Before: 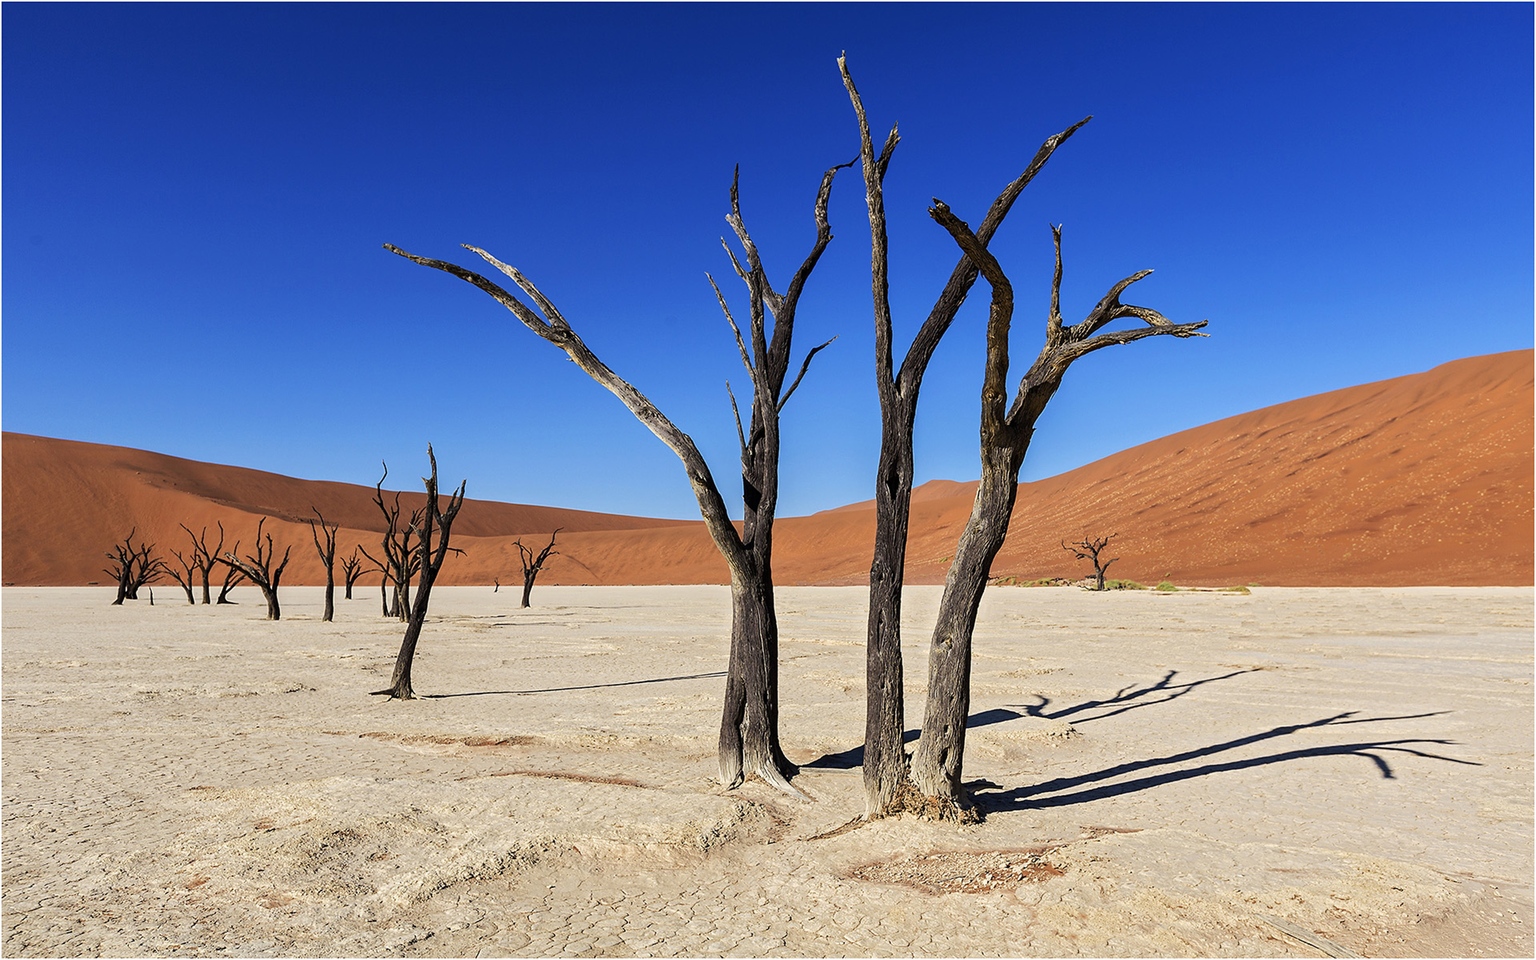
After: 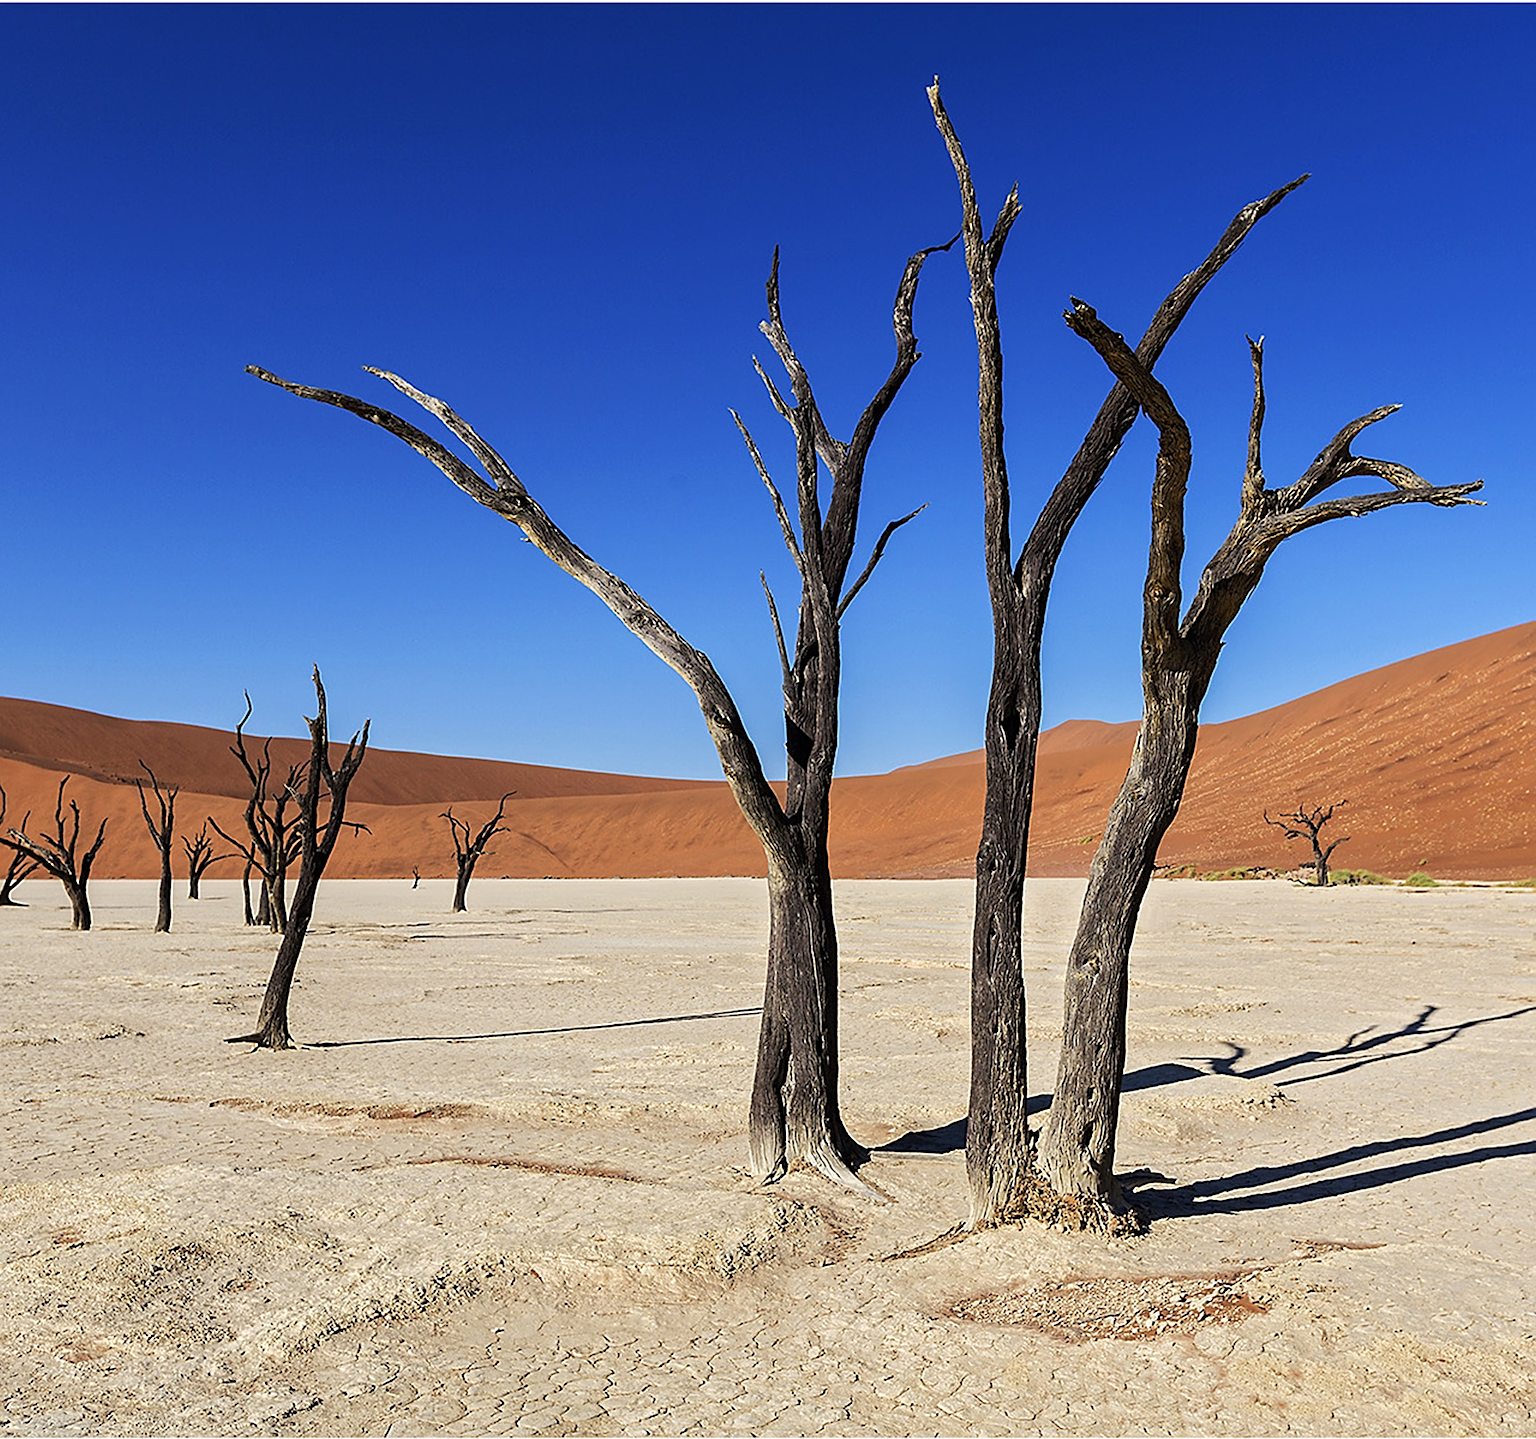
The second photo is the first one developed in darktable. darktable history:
crop and rotate: left 14.292%, right 19.041%
sharpen: on, module defaults
